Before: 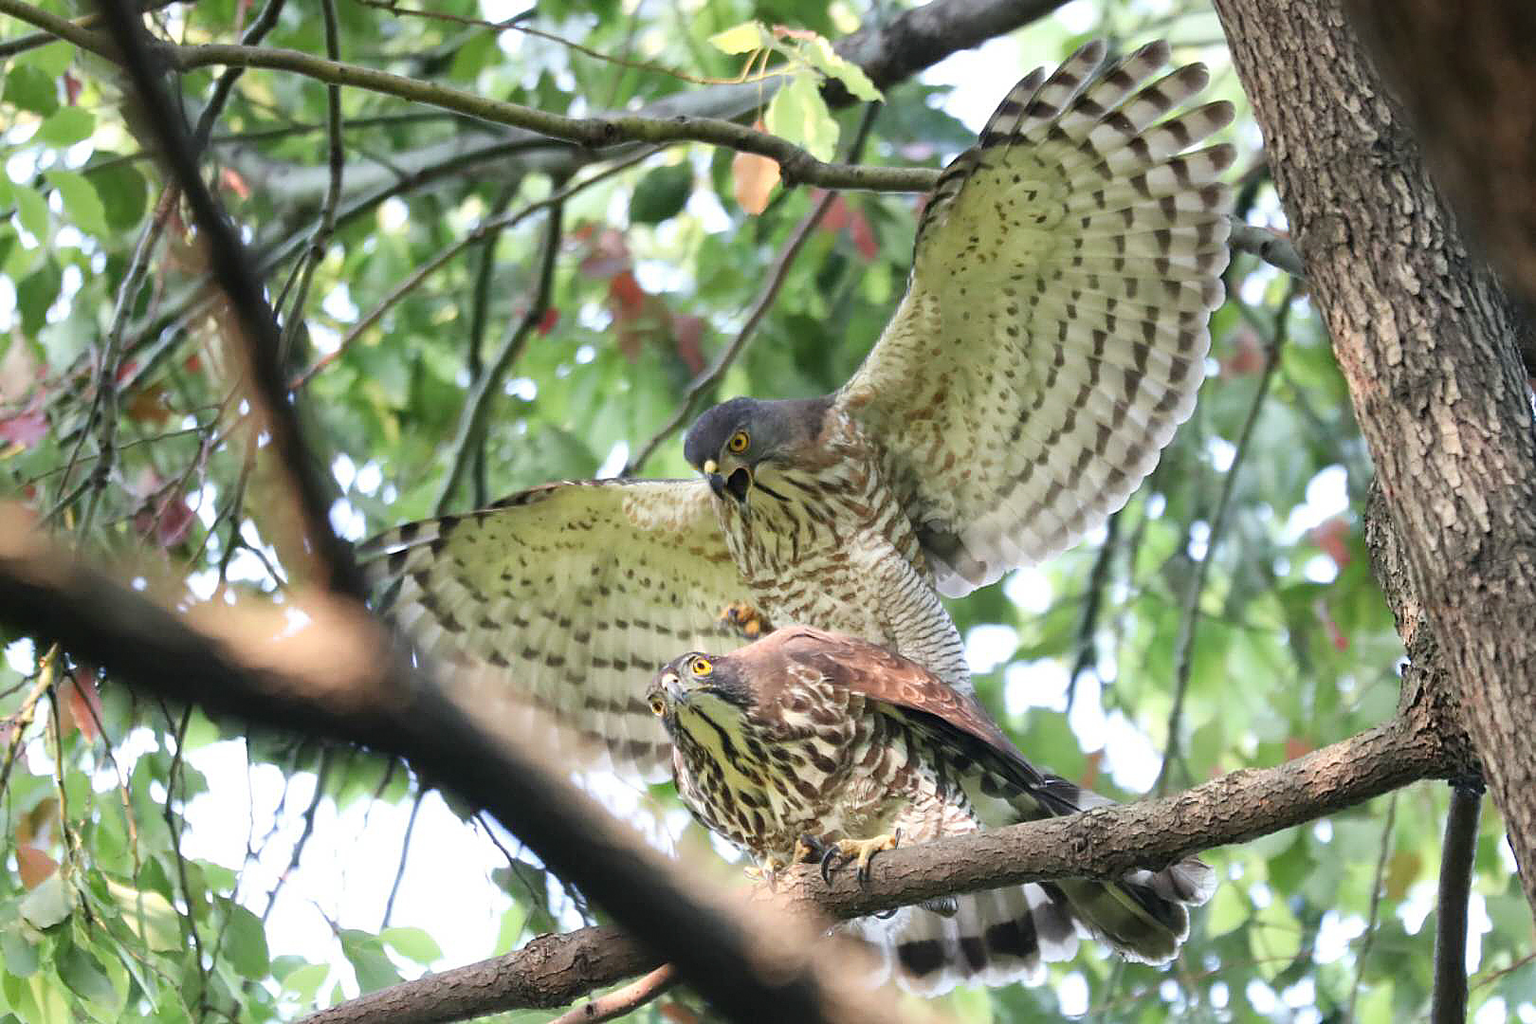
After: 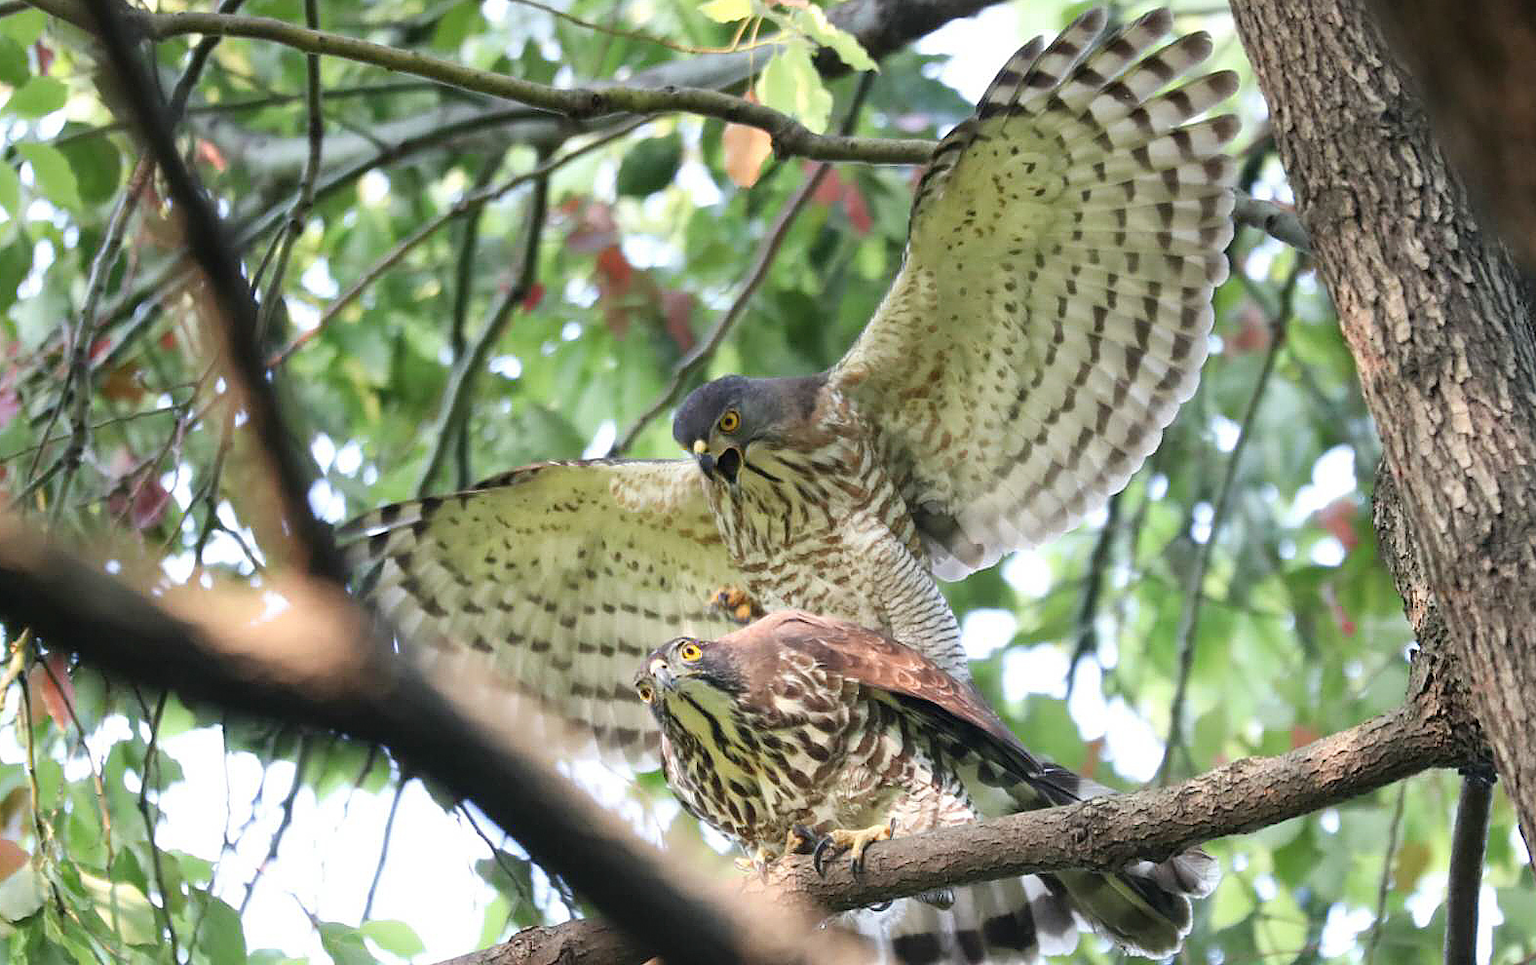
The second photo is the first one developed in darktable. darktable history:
crop: left 1.953%, top 3.18%, right 0.724%, bottom 4.969%
